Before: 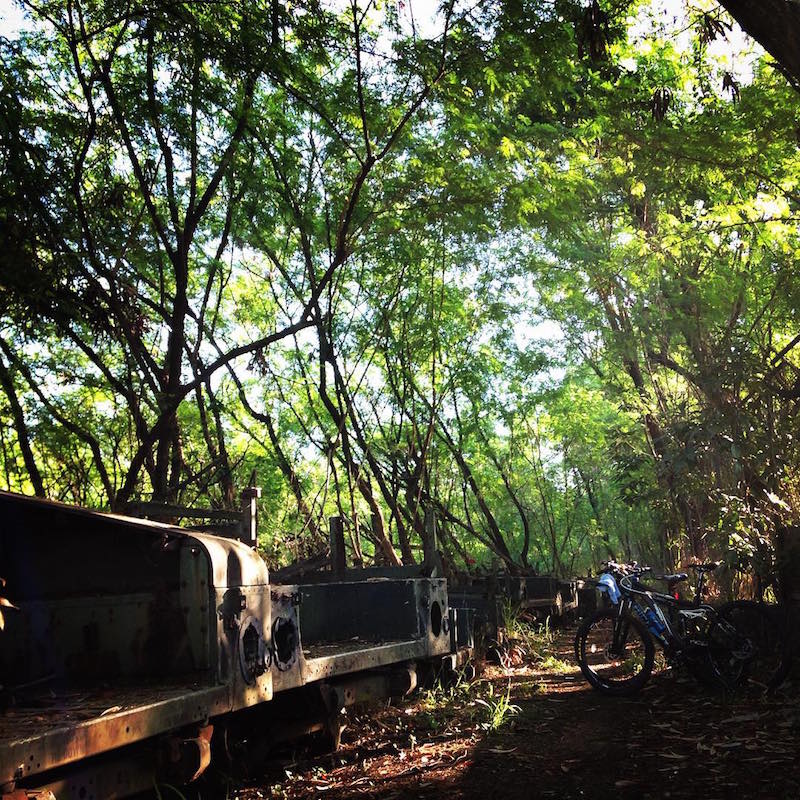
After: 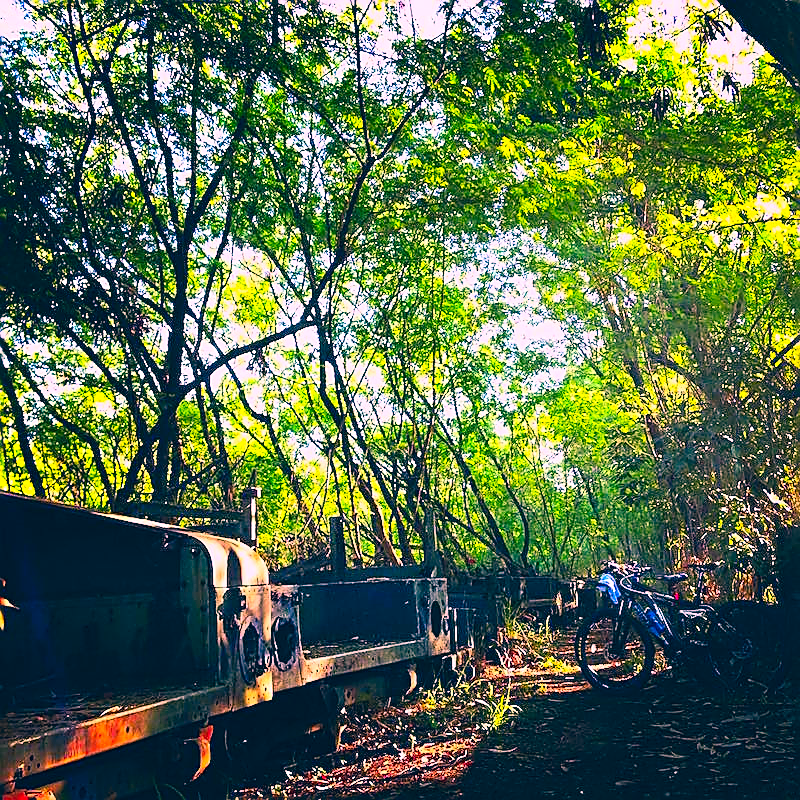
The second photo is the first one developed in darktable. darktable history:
color correction: highlights a* 17.03, highlights b* 0.205, shadows a* -15.38, shadows b* -14.56, saturation 1.5
contrast brightness saturation: contrast 0.24, brightness 0.26, saturation 0.39
sharpen: radius 1.4, amount 1.25, threshold 0.7
